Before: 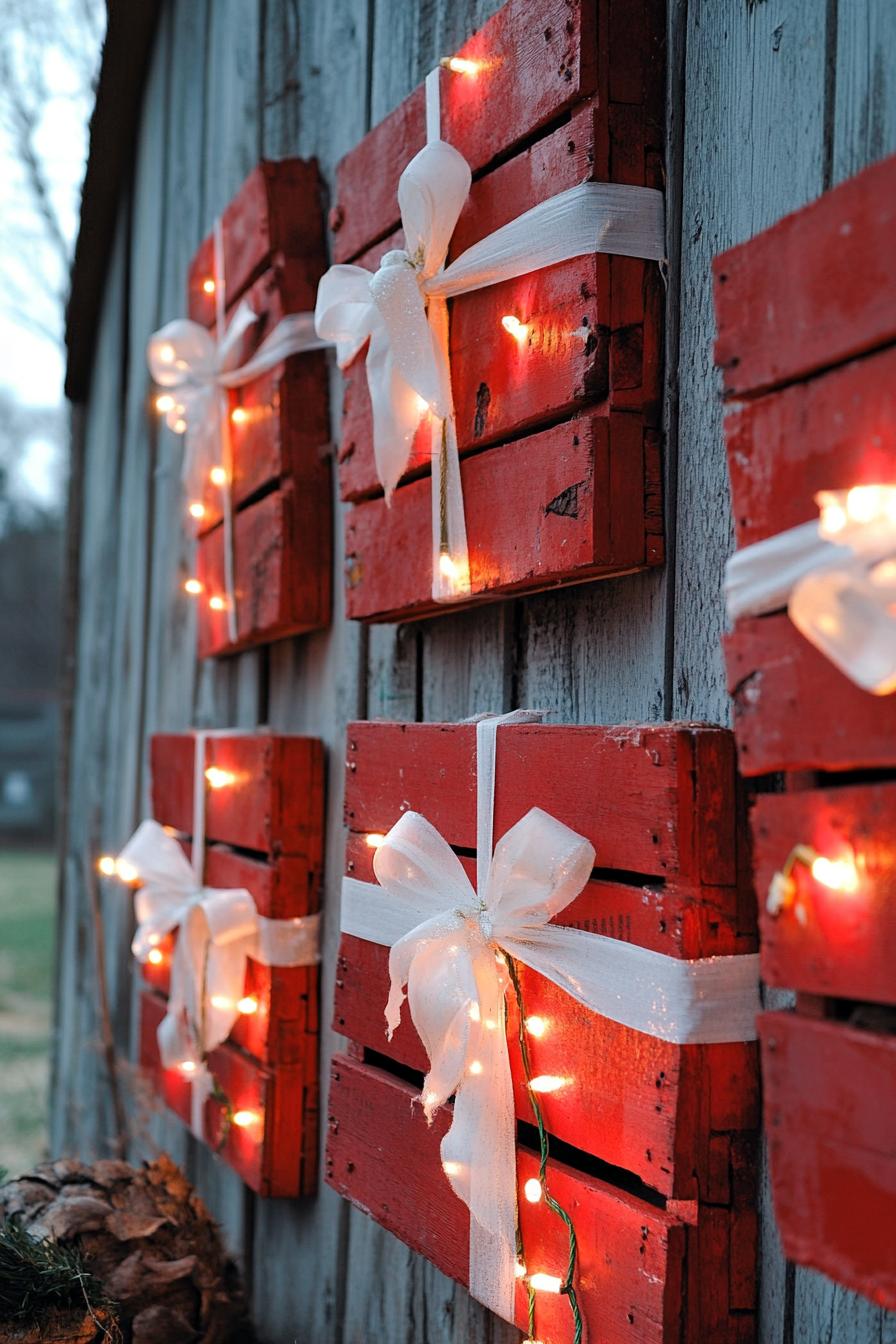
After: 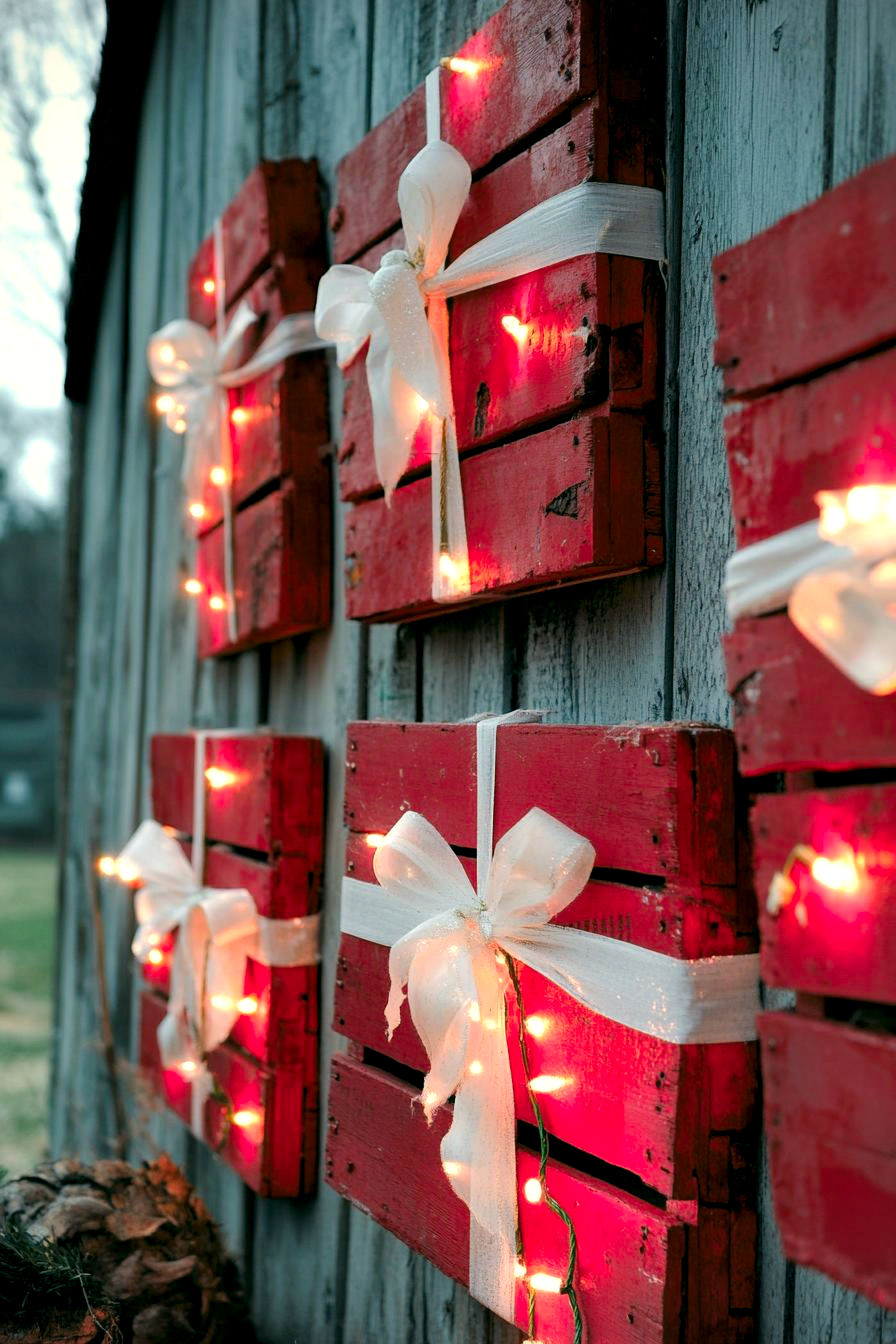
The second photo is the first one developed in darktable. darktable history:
color zones: curves: ch1 [(0.235, 0.558) (0.75, 0.5)]; ch2 [(0.25, 0.462) (0.749, 0.457)], mix 40.67%
contrast equalizer: octaves 7, y [[0.502, 0.505, 0.512, 0.529, 0.564, 0.588], [0.5 ×6], [0.502, 0.505, 0.512, 0.529, 0.564, 0.588], [0, 0.001, 0.001, 0.004, 0.008, 0.011], [0, 0.001, 0.001, 0.004, 0.008, 0.011]], mix -1
local contrast: highlights 123%, shadows 126%, detail 140%, midtone range 0.254
color correction: highlights a* -0.482, highlights b* 9.48, shadows a* -9.48, shadows b* 0.803
vignetting: fall-off start 91.19%
